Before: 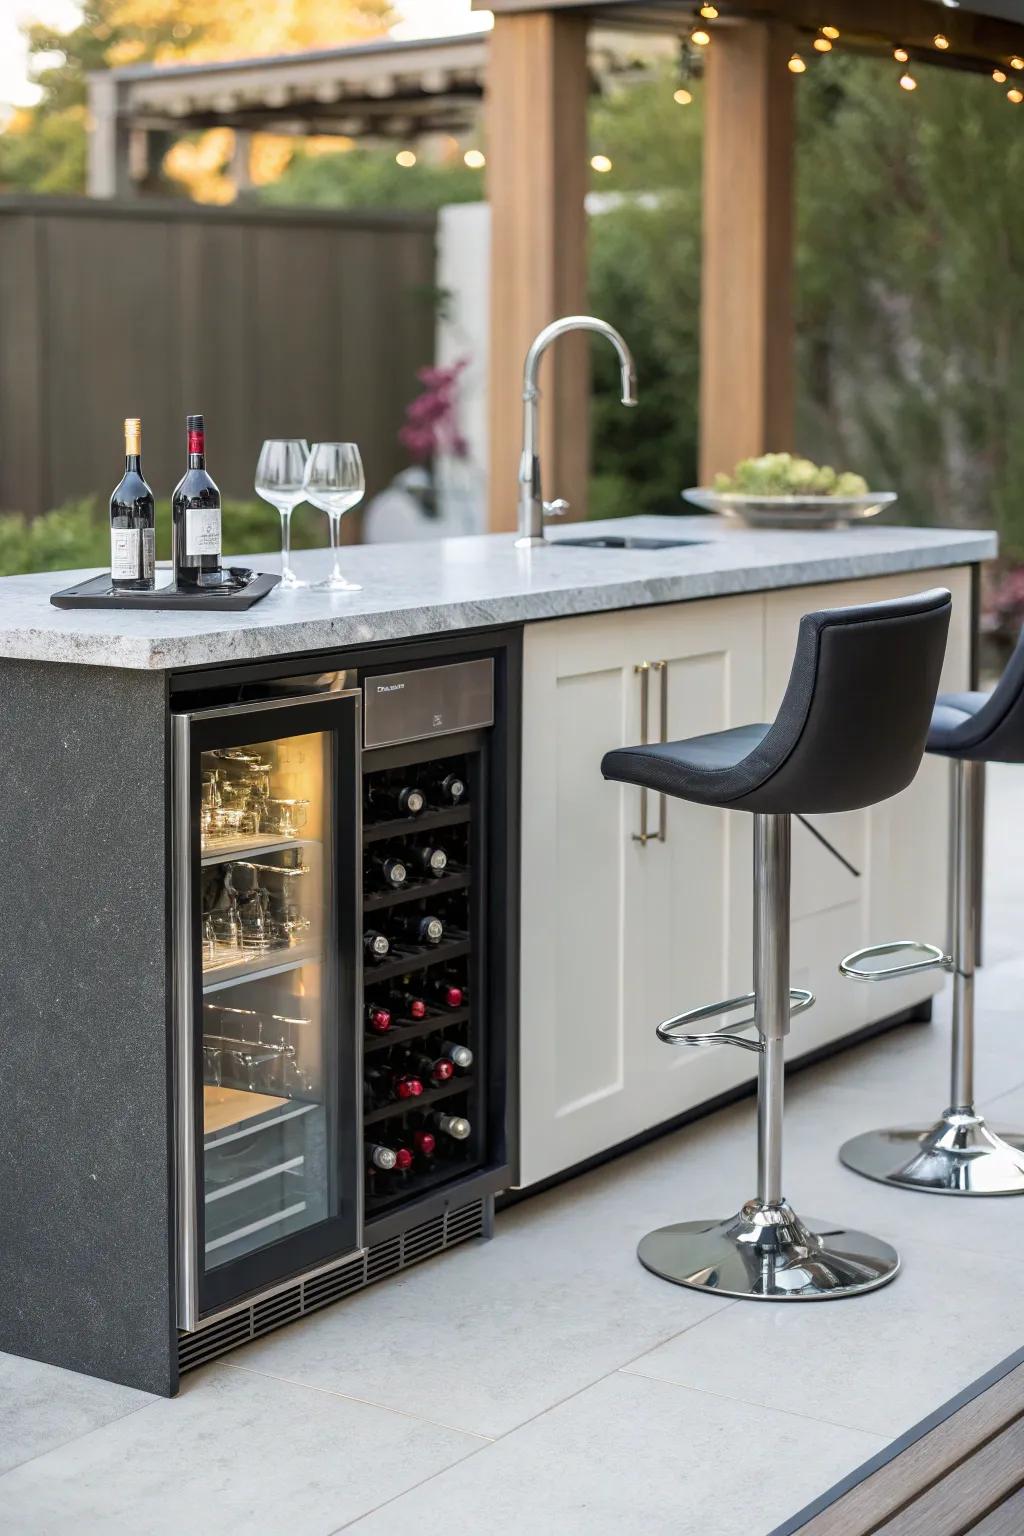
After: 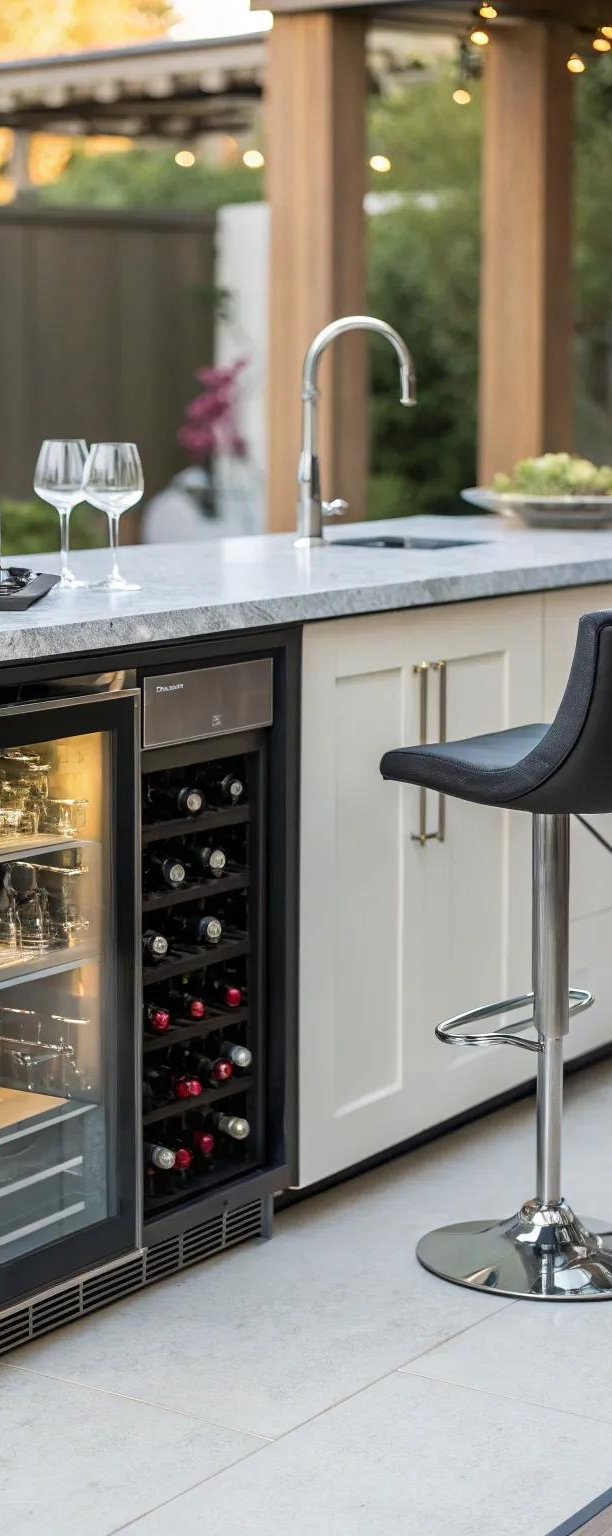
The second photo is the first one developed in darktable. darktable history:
crop and rotate: left 21.668%, right 18.528%
